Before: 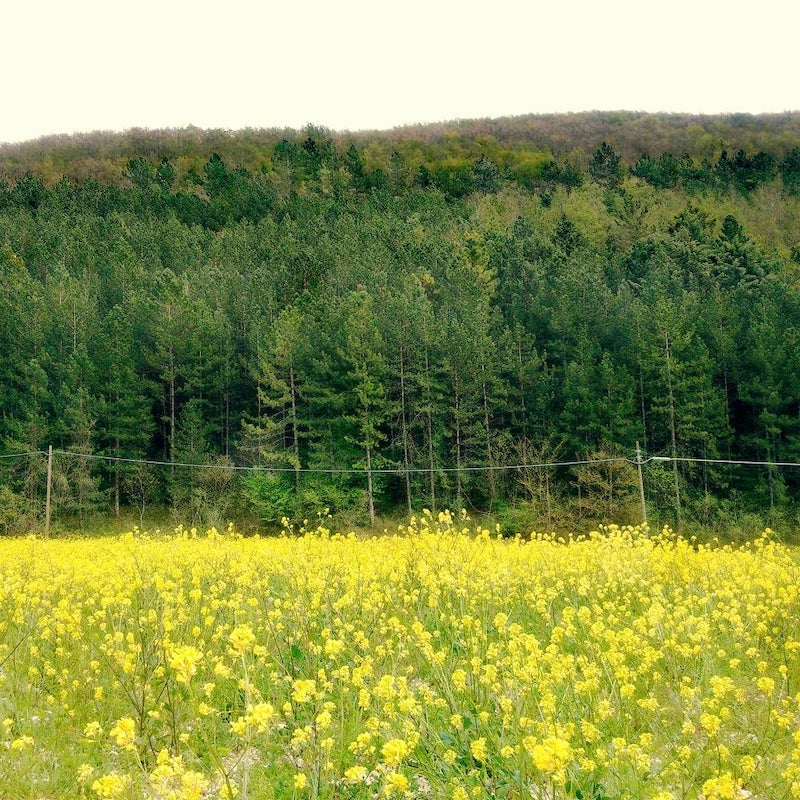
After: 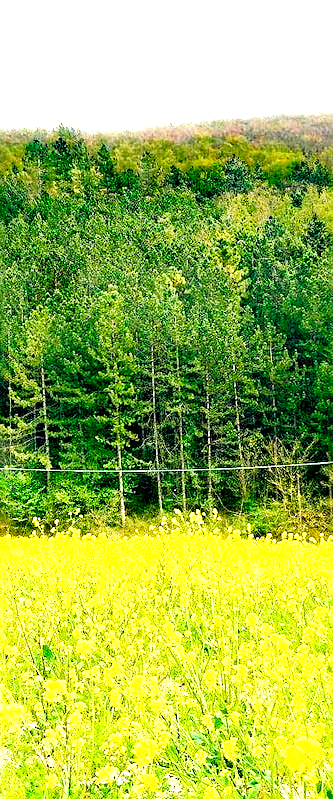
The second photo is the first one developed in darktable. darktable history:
tone equalizer: -8 EV -0.75 EV, -7 EV -0.7 EV, -6 EV -0.6 EV, -5 EV -0.4 EV, -3 EV 0.4 EV, -2 EV 0.6 EV, -1 EV 0.7 EV, +0 EV 0.75 EV, edges refinement/feathering 500, mask exposure compensation -1.57 EV, preserve details no
sharpen: on, module defaults
color balance rgb: perceptual saturation grading › global saturation 35%, perceptual saturation grading › highlights -30%, perceptual saturation grading › shadows 35%, perceptual brilliance grading › global brilliance 3%, perceptual brilliance grading › highlights -3%, perceptual brilliance grading › shadows 3%
levels: levels [0.036, 0.364, 0.827]
crop: left 31.229%, right 27.105%
